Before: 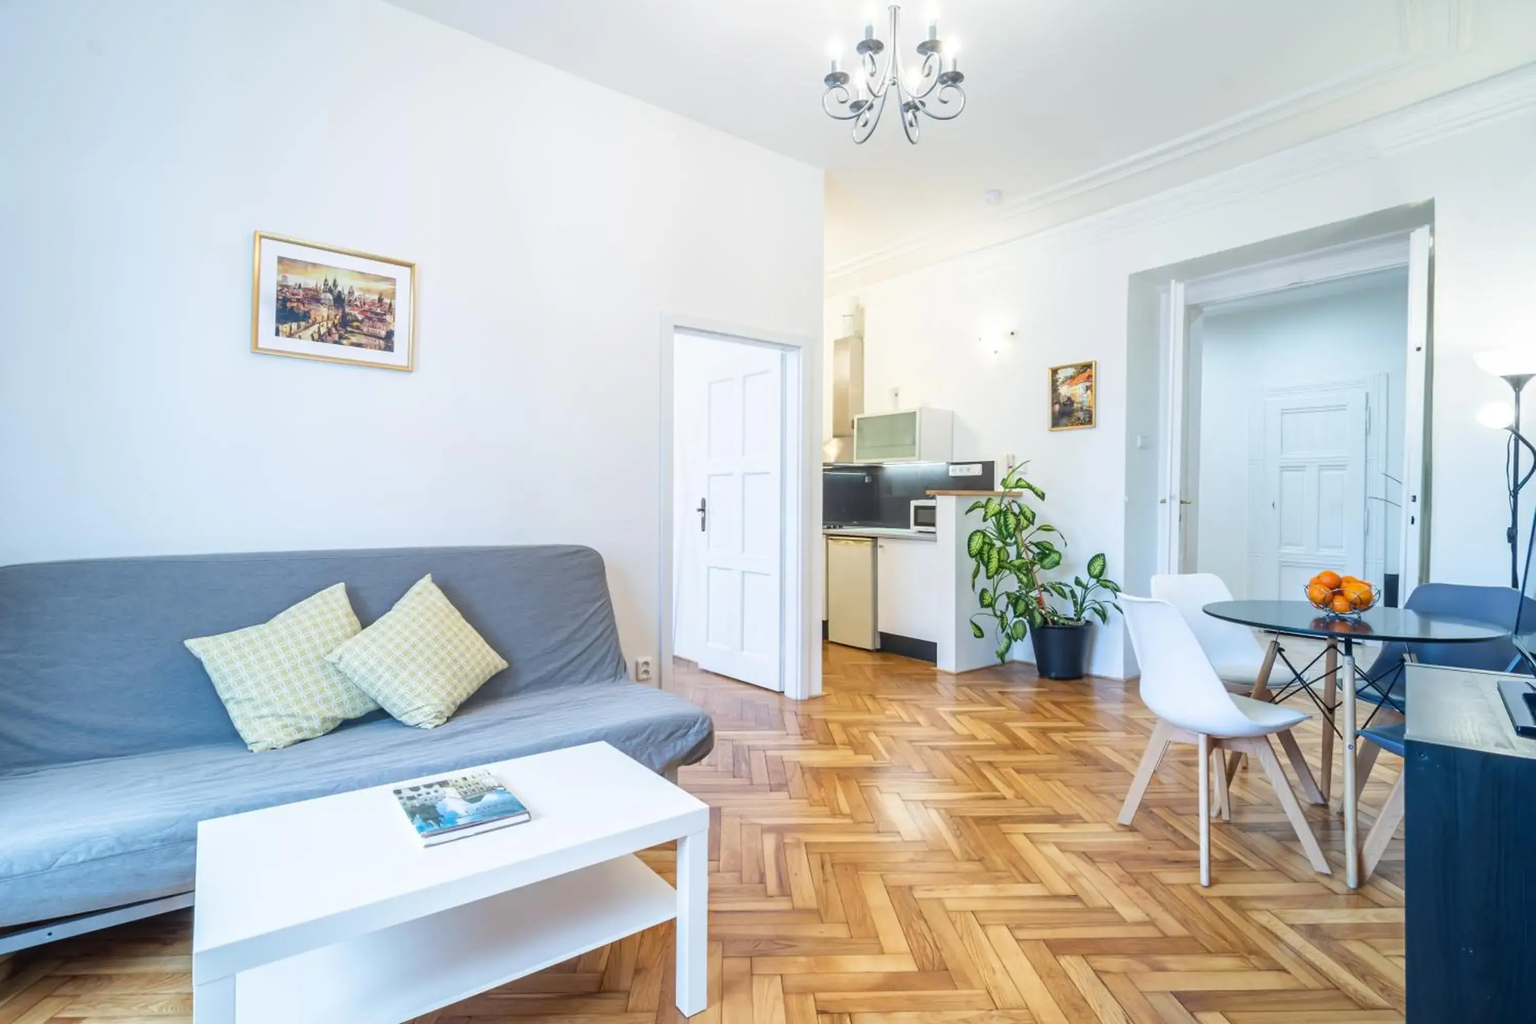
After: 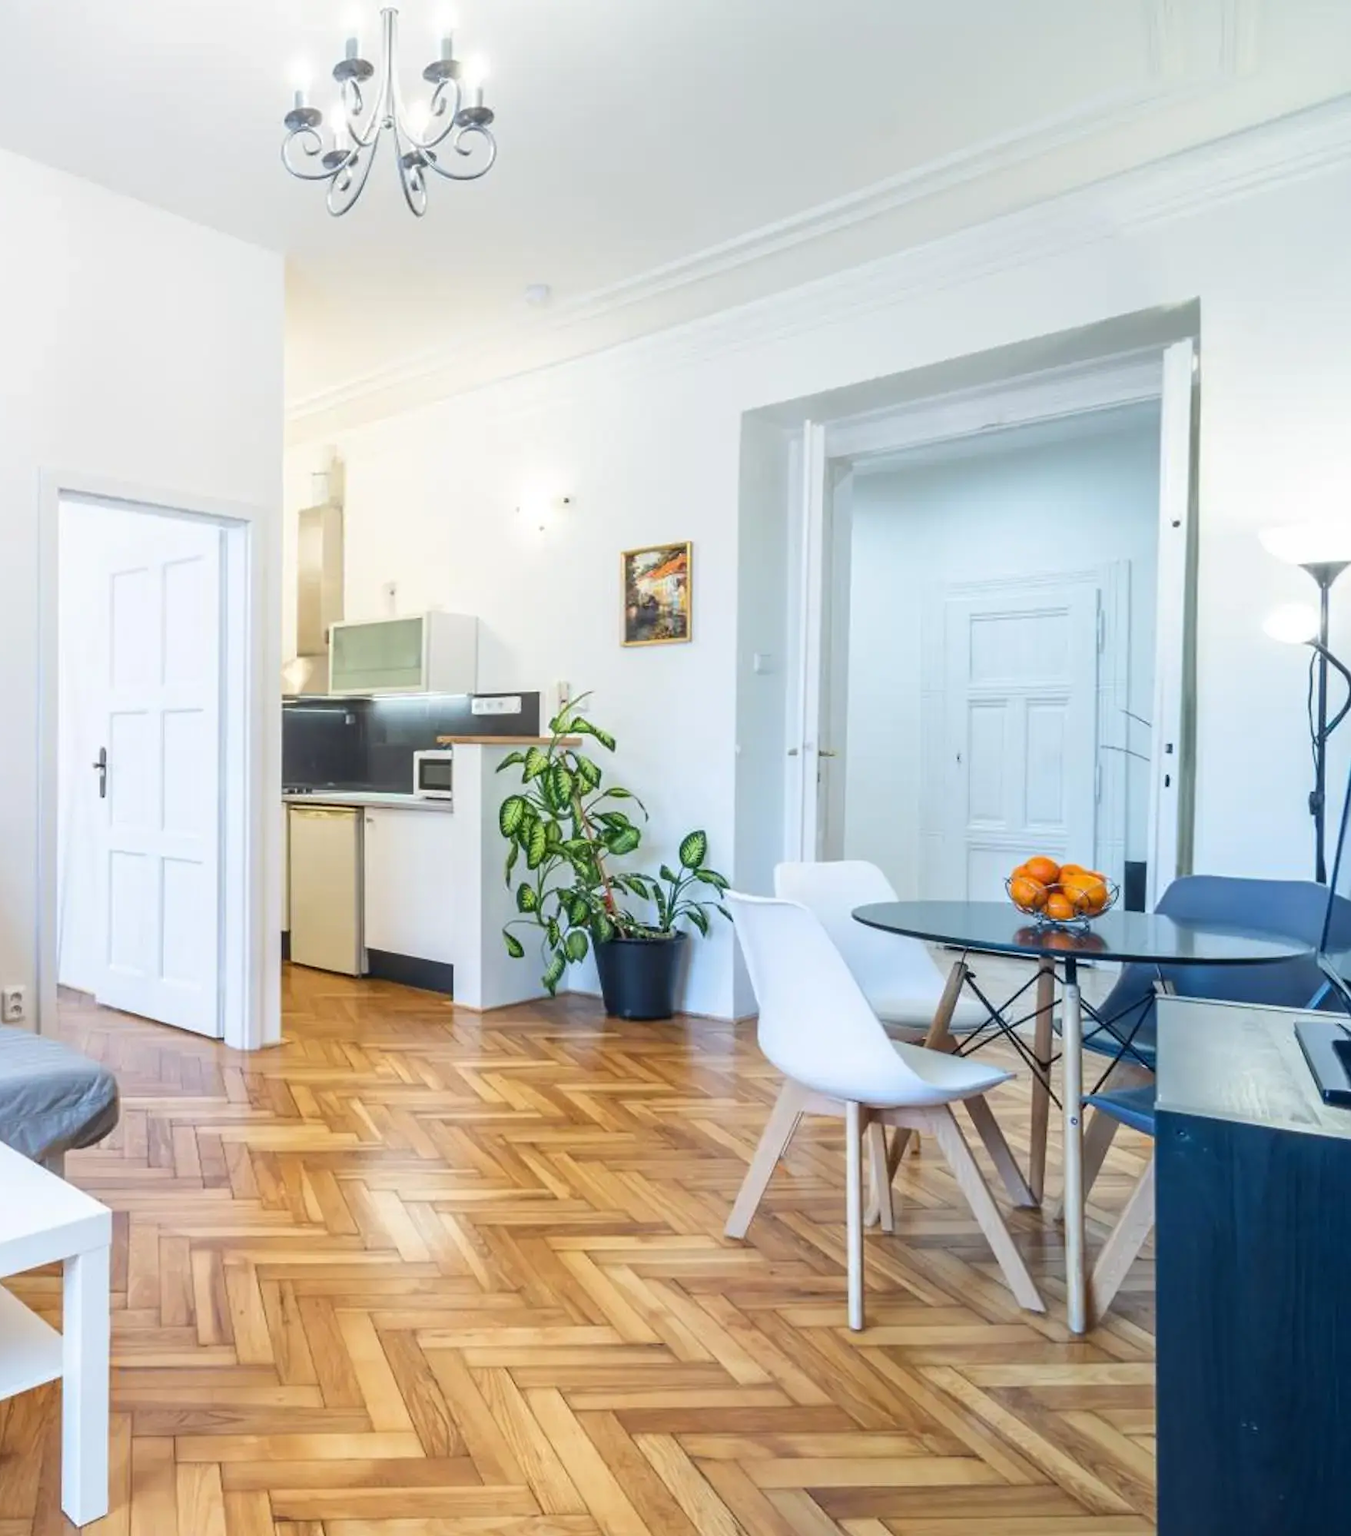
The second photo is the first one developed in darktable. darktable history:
crop: left 41.341%
tone equalizer: on, module defaults
